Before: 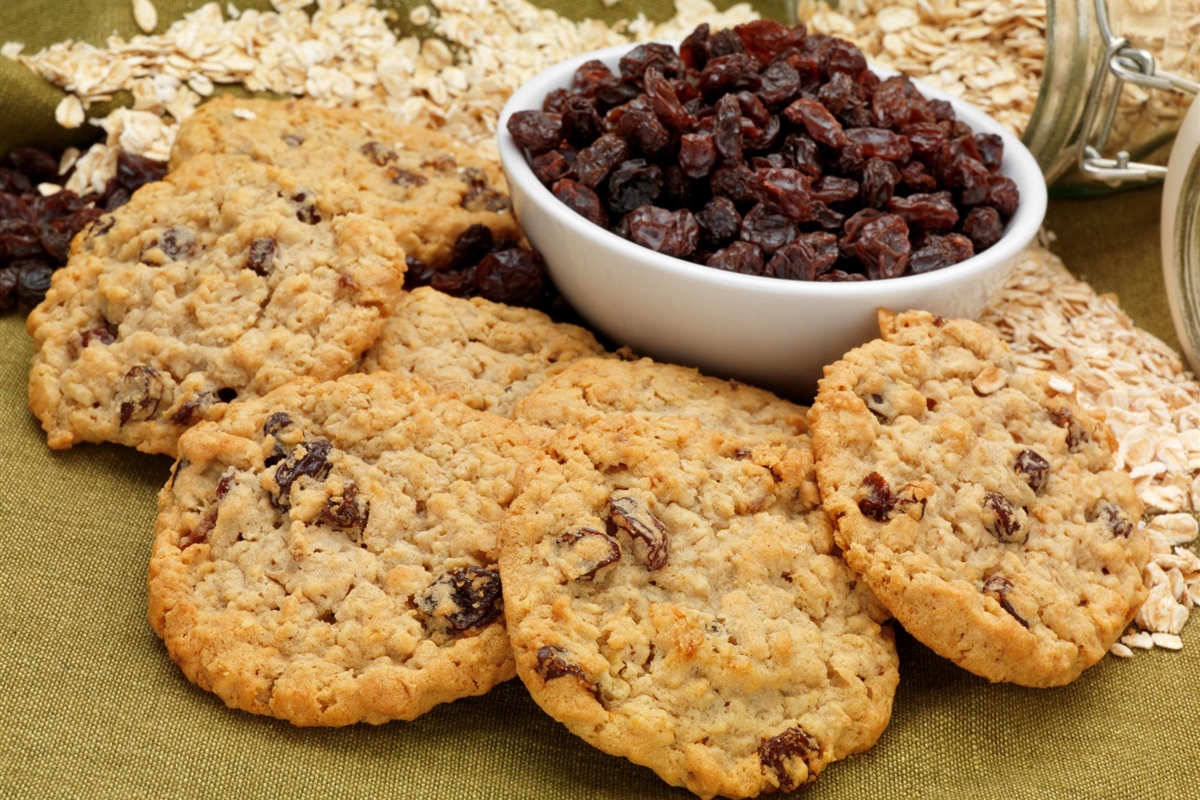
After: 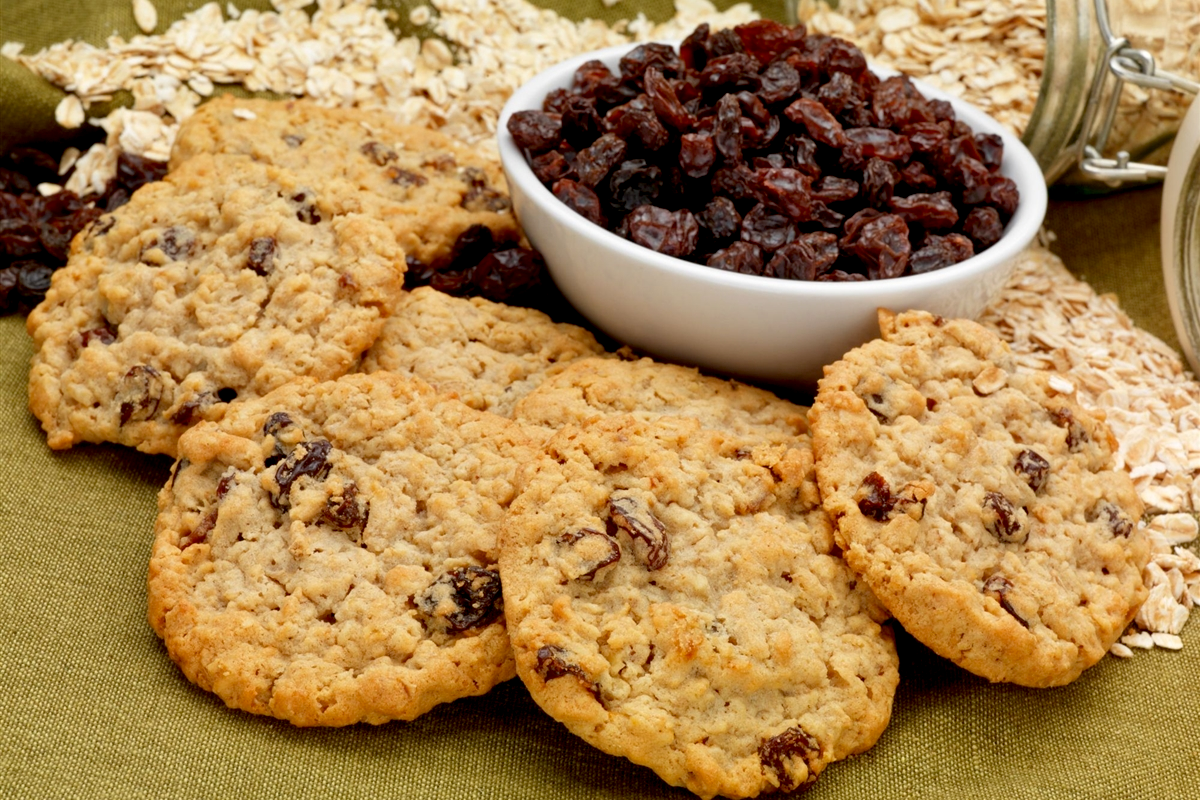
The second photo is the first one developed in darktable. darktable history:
exposure: black level correction 0.009, exposure 0.015 EV, compensate highlight preservation false
